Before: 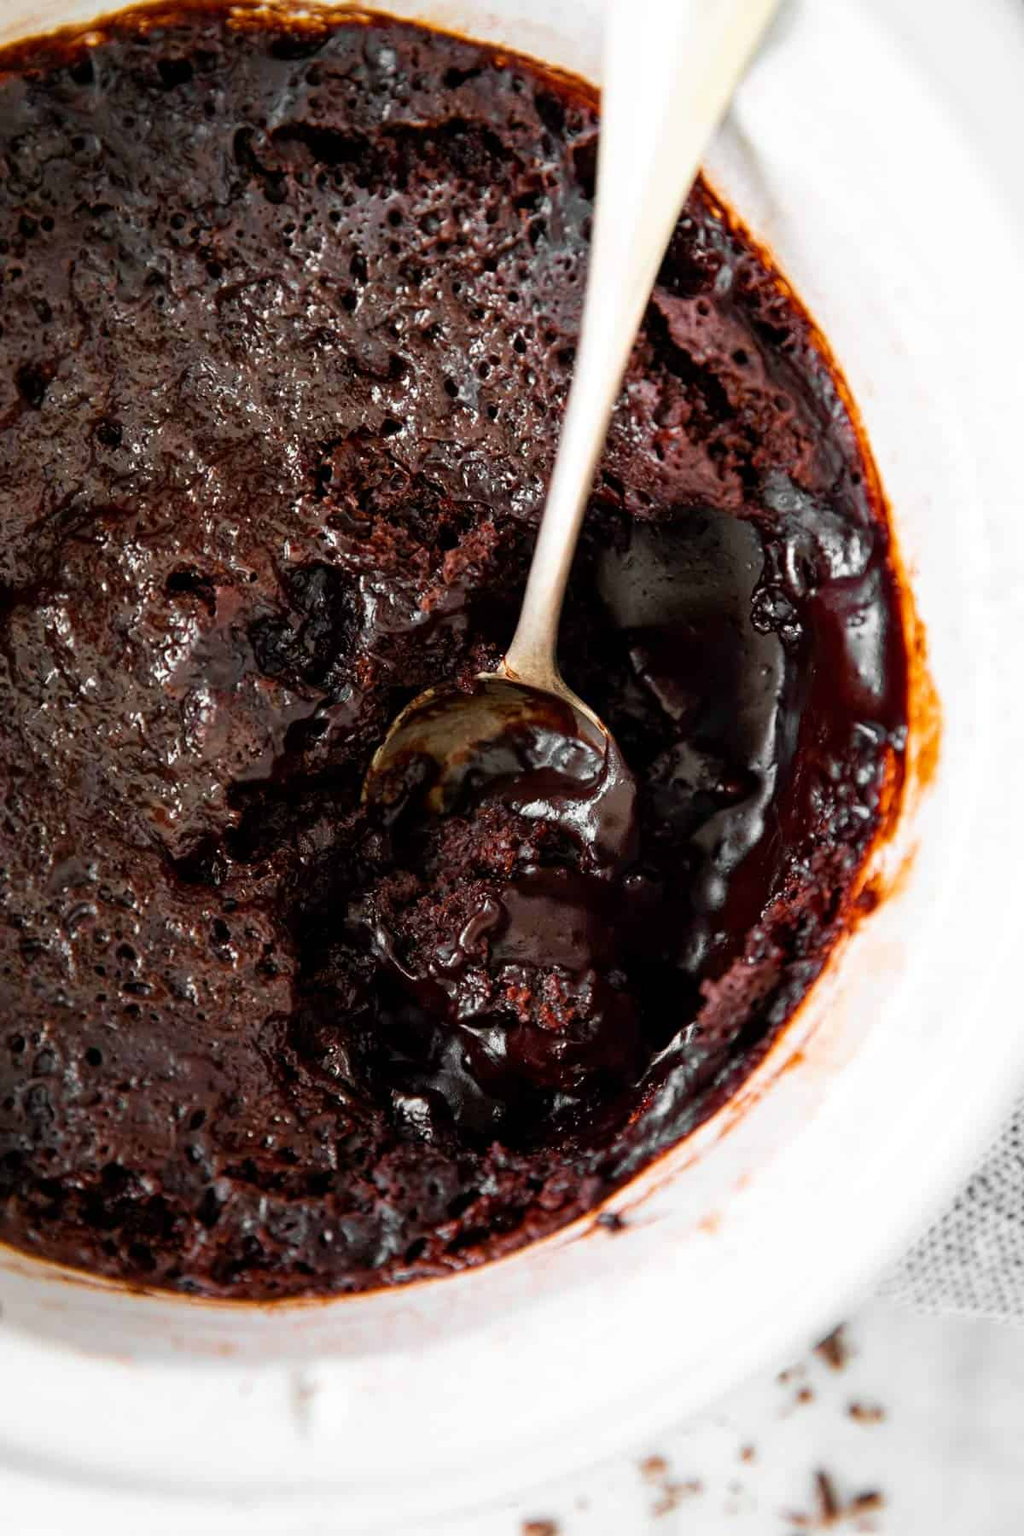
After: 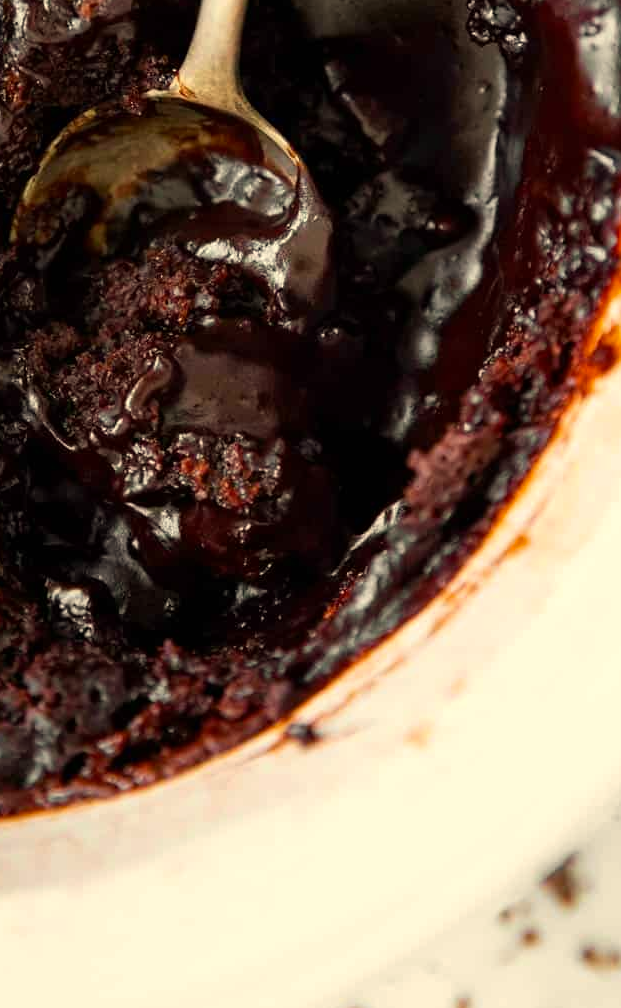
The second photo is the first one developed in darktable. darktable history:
color correction: highlights a* 1.39, highlights b* 17.83
crop: left 34.479%, top 38.822%, right 13.718%, bottom 5.172%
